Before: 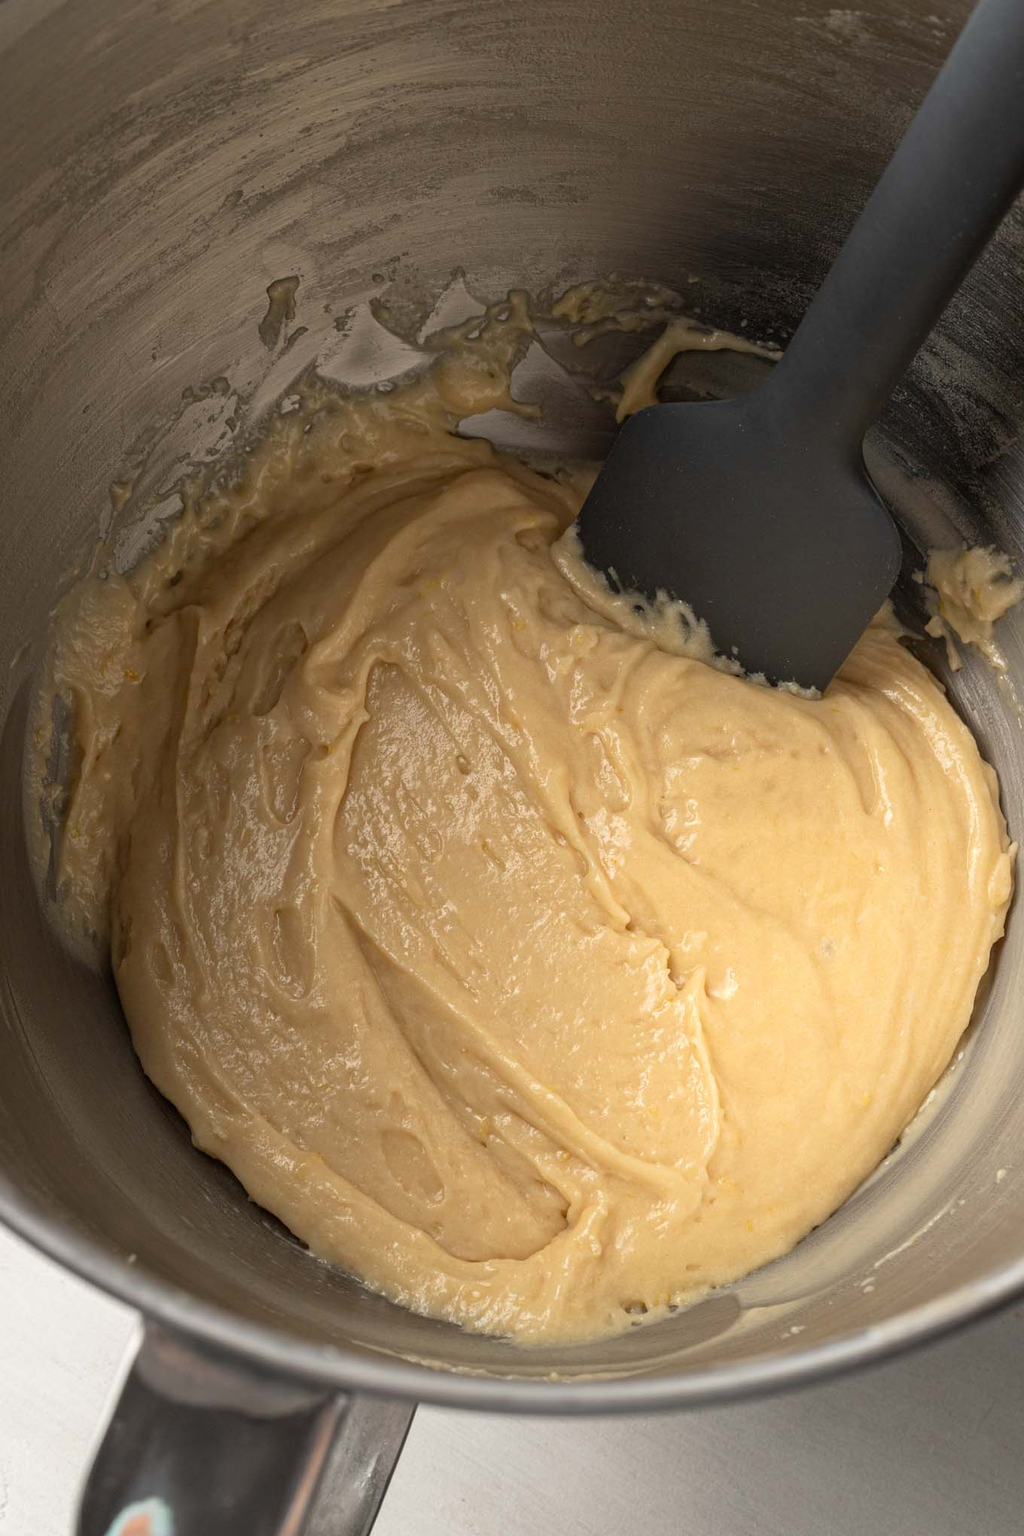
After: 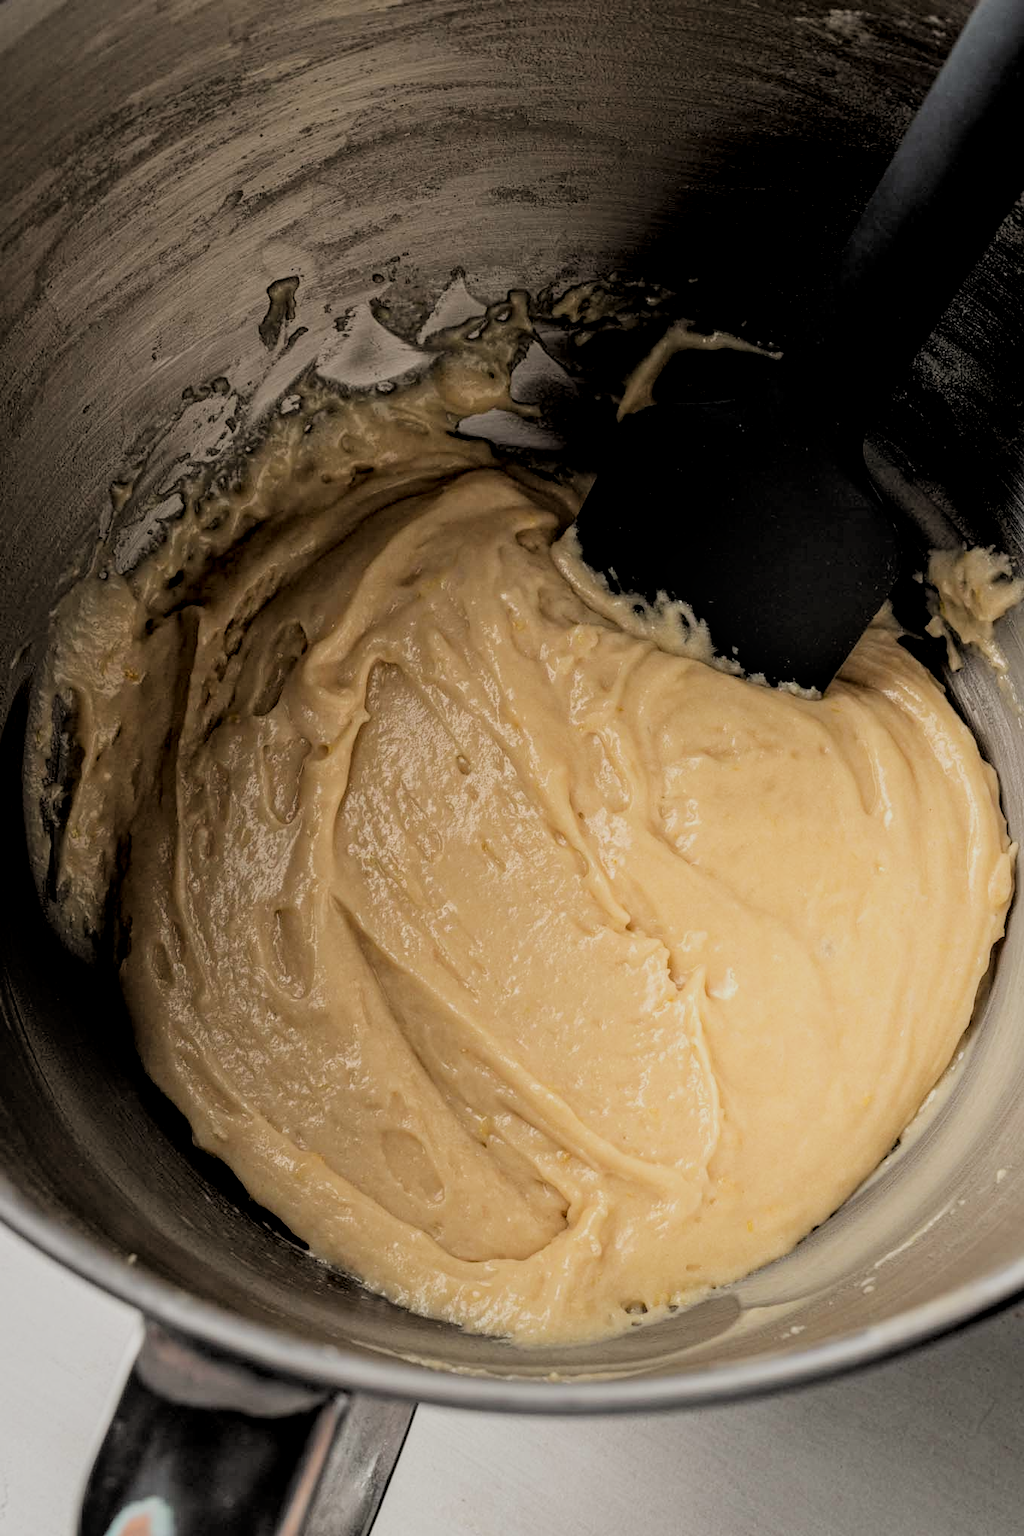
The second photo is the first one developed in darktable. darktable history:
local contrast: on, module defaults
filmic rgb: black relative exposure -2.71 EV, white relative exposure 4.56 EV, threshold 5.98 EV, hardness 1.71, contrast 1.249, iterations of high-quality reconstruction 10, enable highlight reconstruction true
